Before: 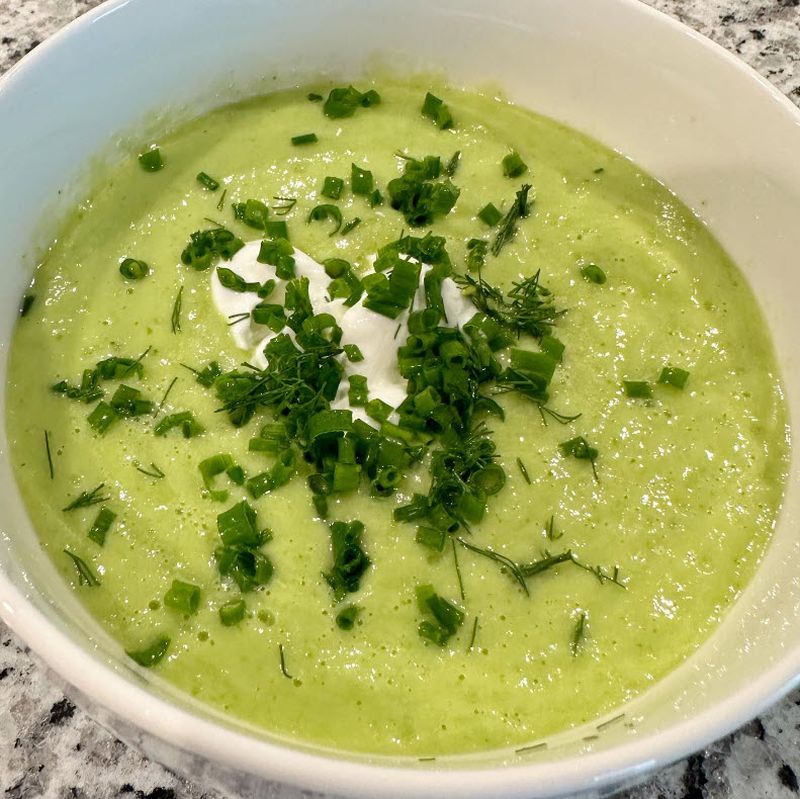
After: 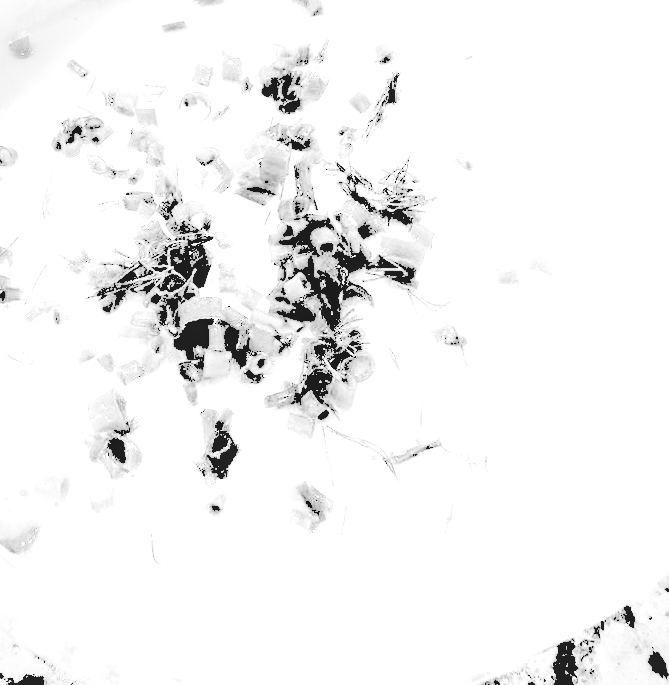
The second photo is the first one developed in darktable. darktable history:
crop: left 16.315%, top 14.246%
levels: levels [0.246, 0.246, 0.506]
local contrast: detail 130%
monochrome: on, module defaults
base curve: curves: ch0 [(0, 0) (0.007, 0.004) (0.027, 0.03) (0.046, 0.07) (0.207, 0.54) (0.442, 0.872) (0.673, 0.972) (1, 1)], preserve colors none
vignetting: brightness -0.233, saturation 0.141
